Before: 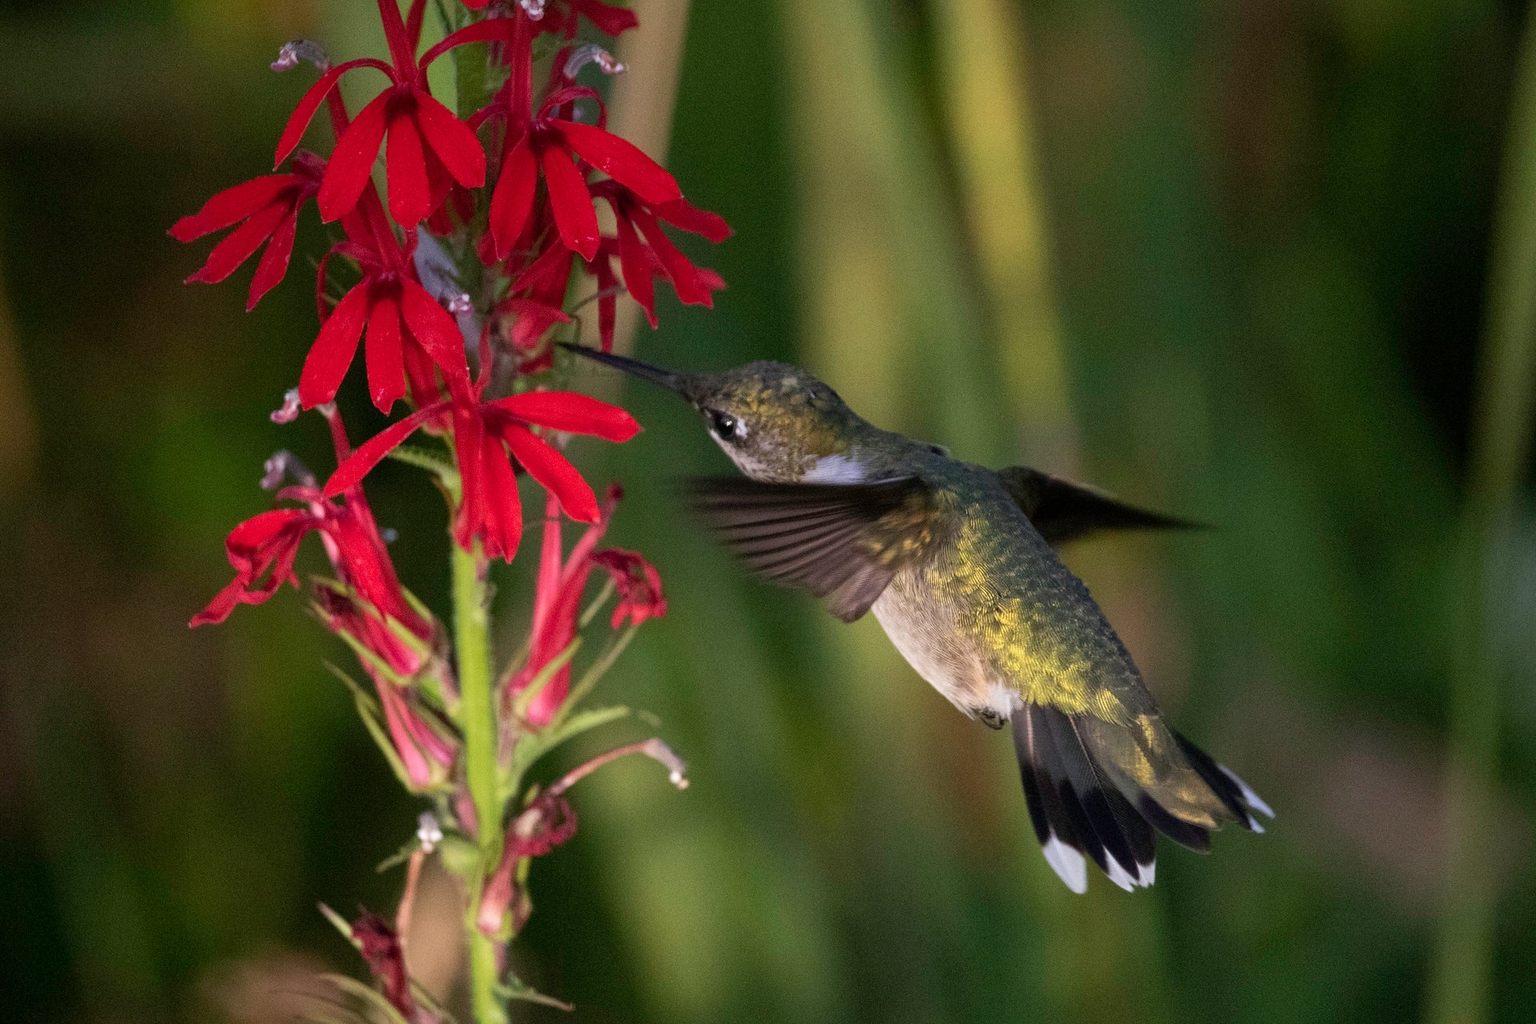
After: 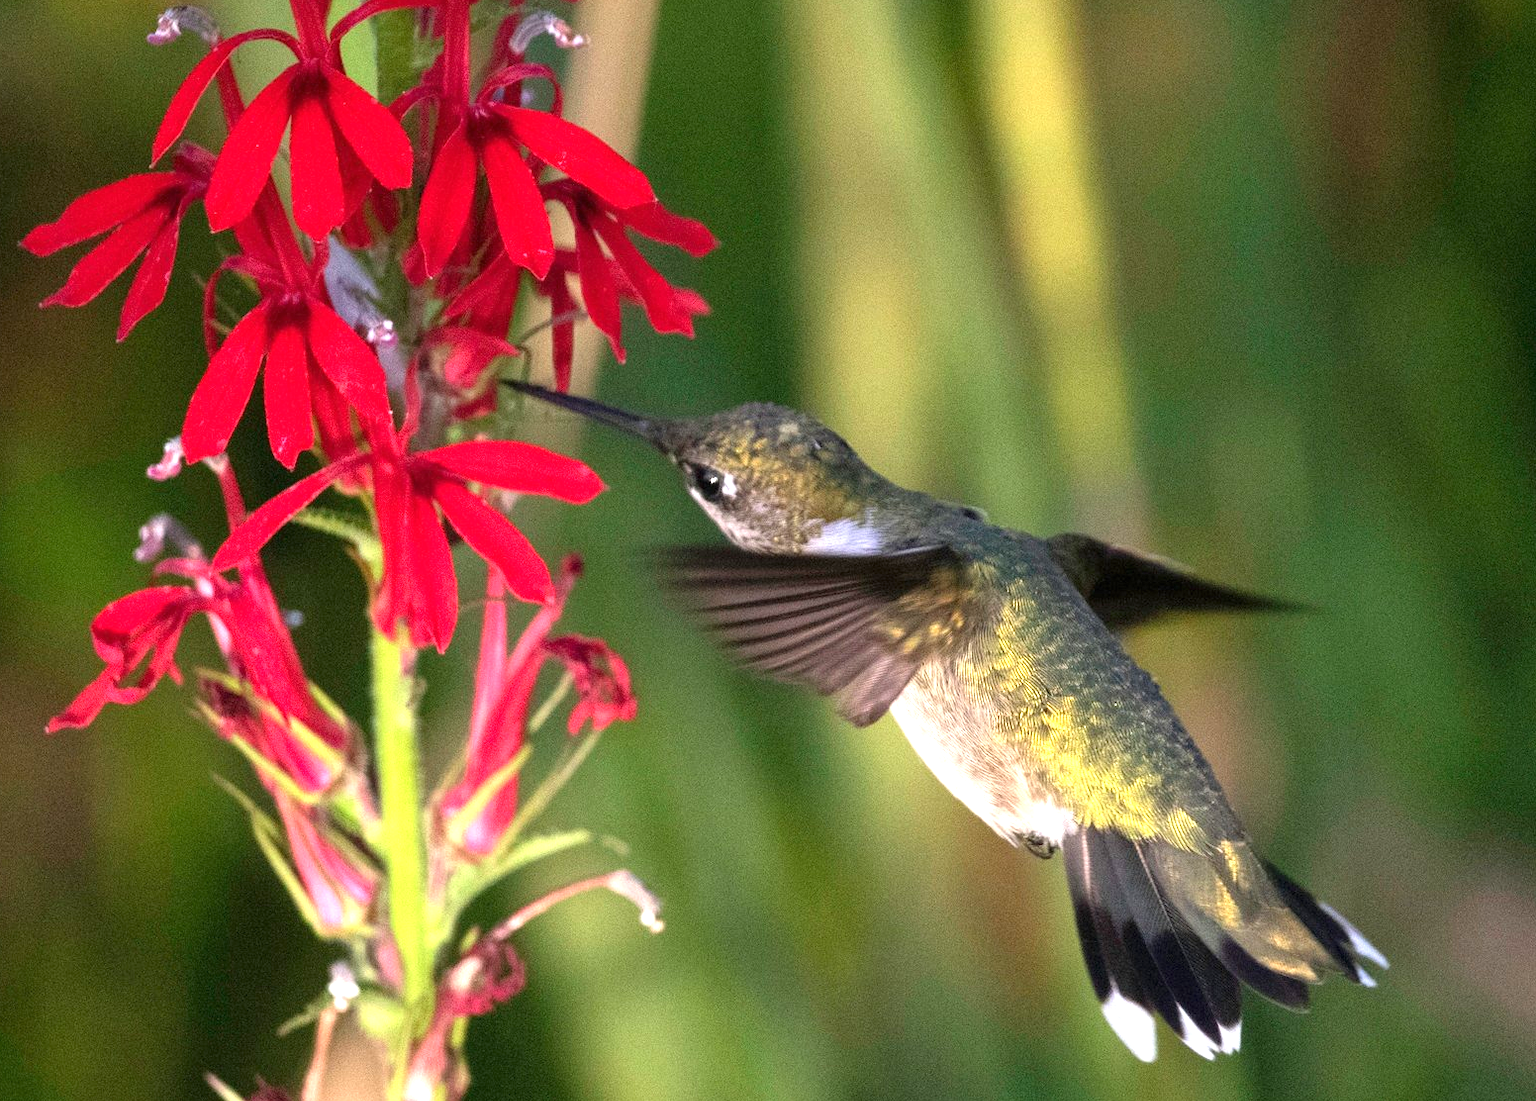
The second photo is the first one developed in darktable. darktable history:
exposure: black level correction 0, exposure 1.198 EV, compensate exposure bias true, compensate highlight preservation false
crop: left 9.929%, top 3.475%, right 9.188%, bottom 9.529%
